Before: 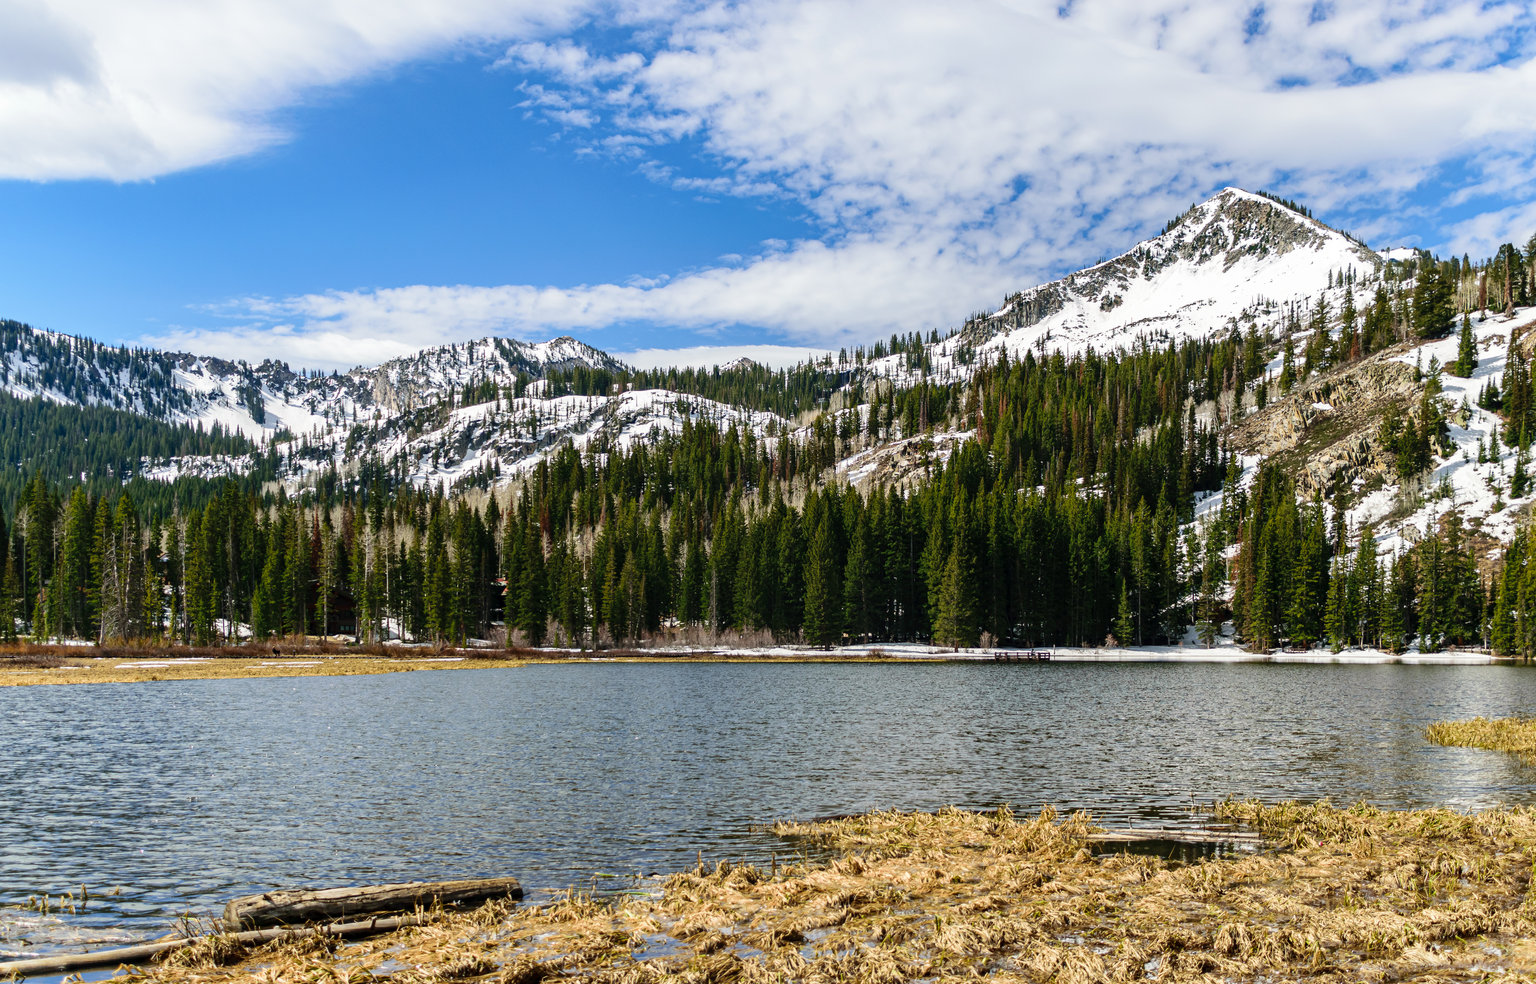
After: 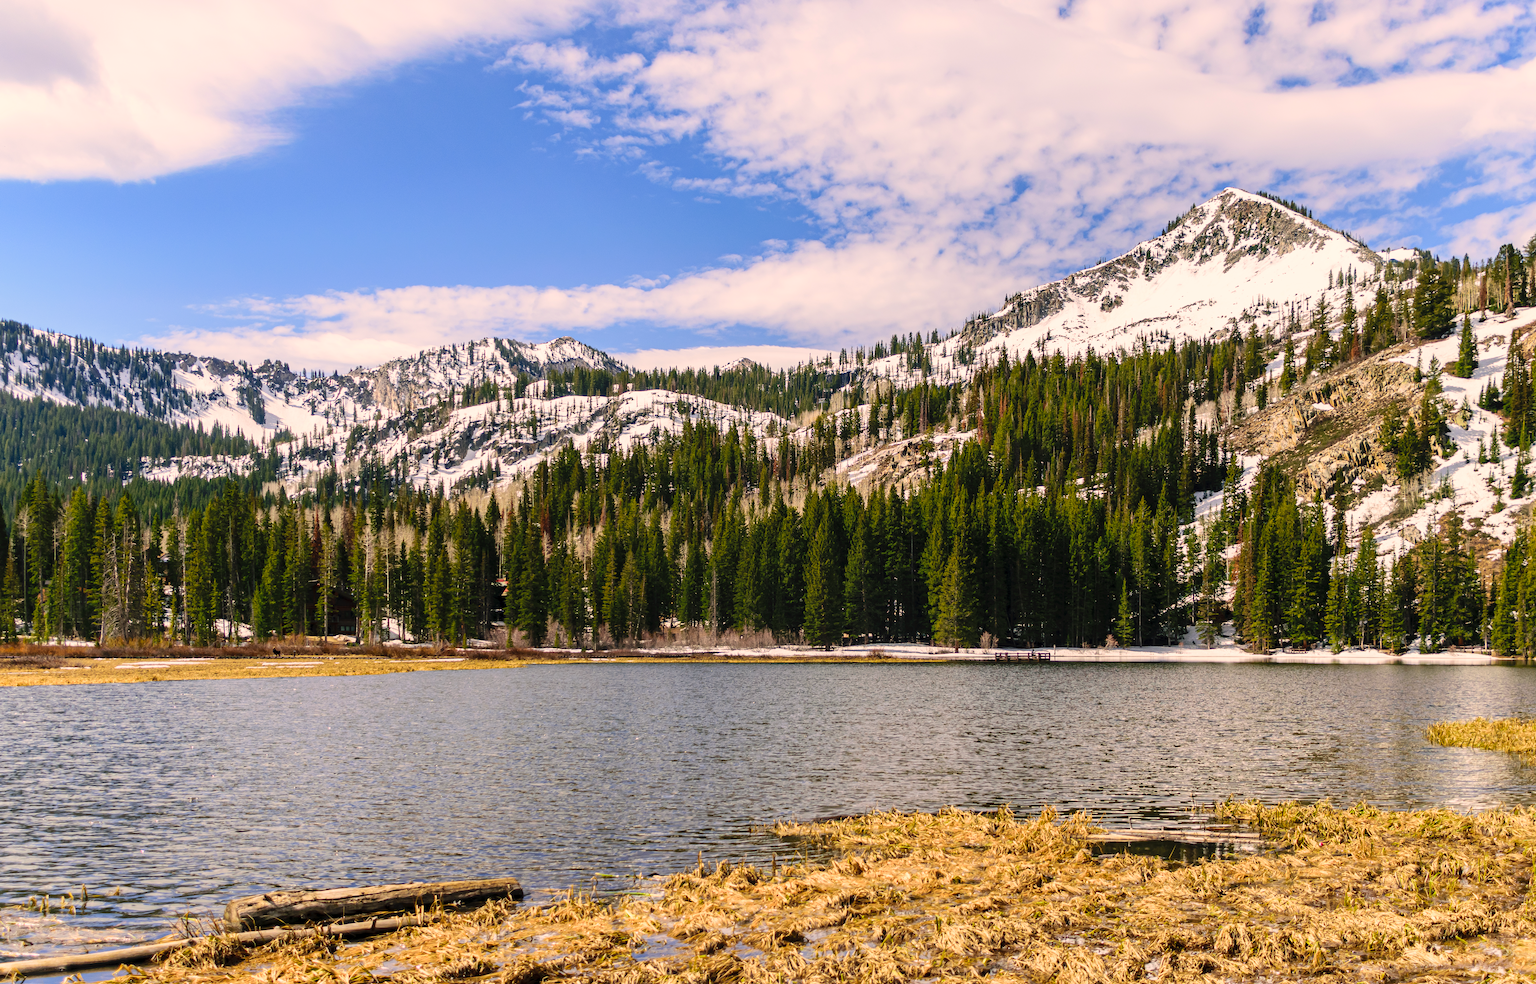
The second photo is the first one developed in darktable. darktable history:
contrast brightness saturation: contrast 0.033, brightness 0.068, saturation 0.125
color correction: highlights a* 11.68, highlights b* 11.83
